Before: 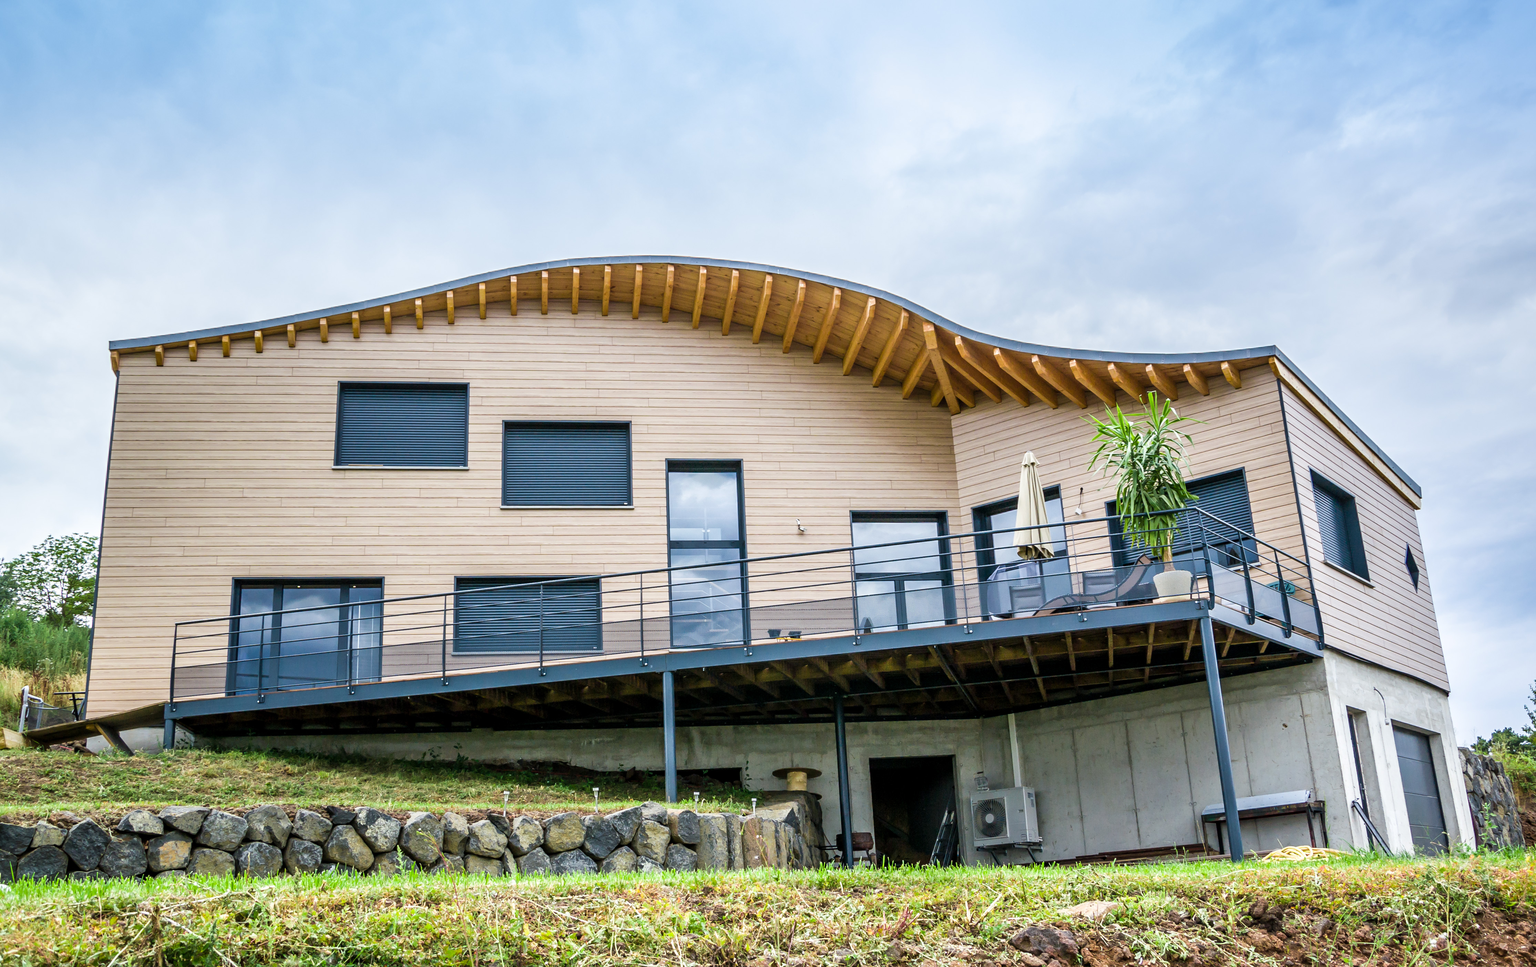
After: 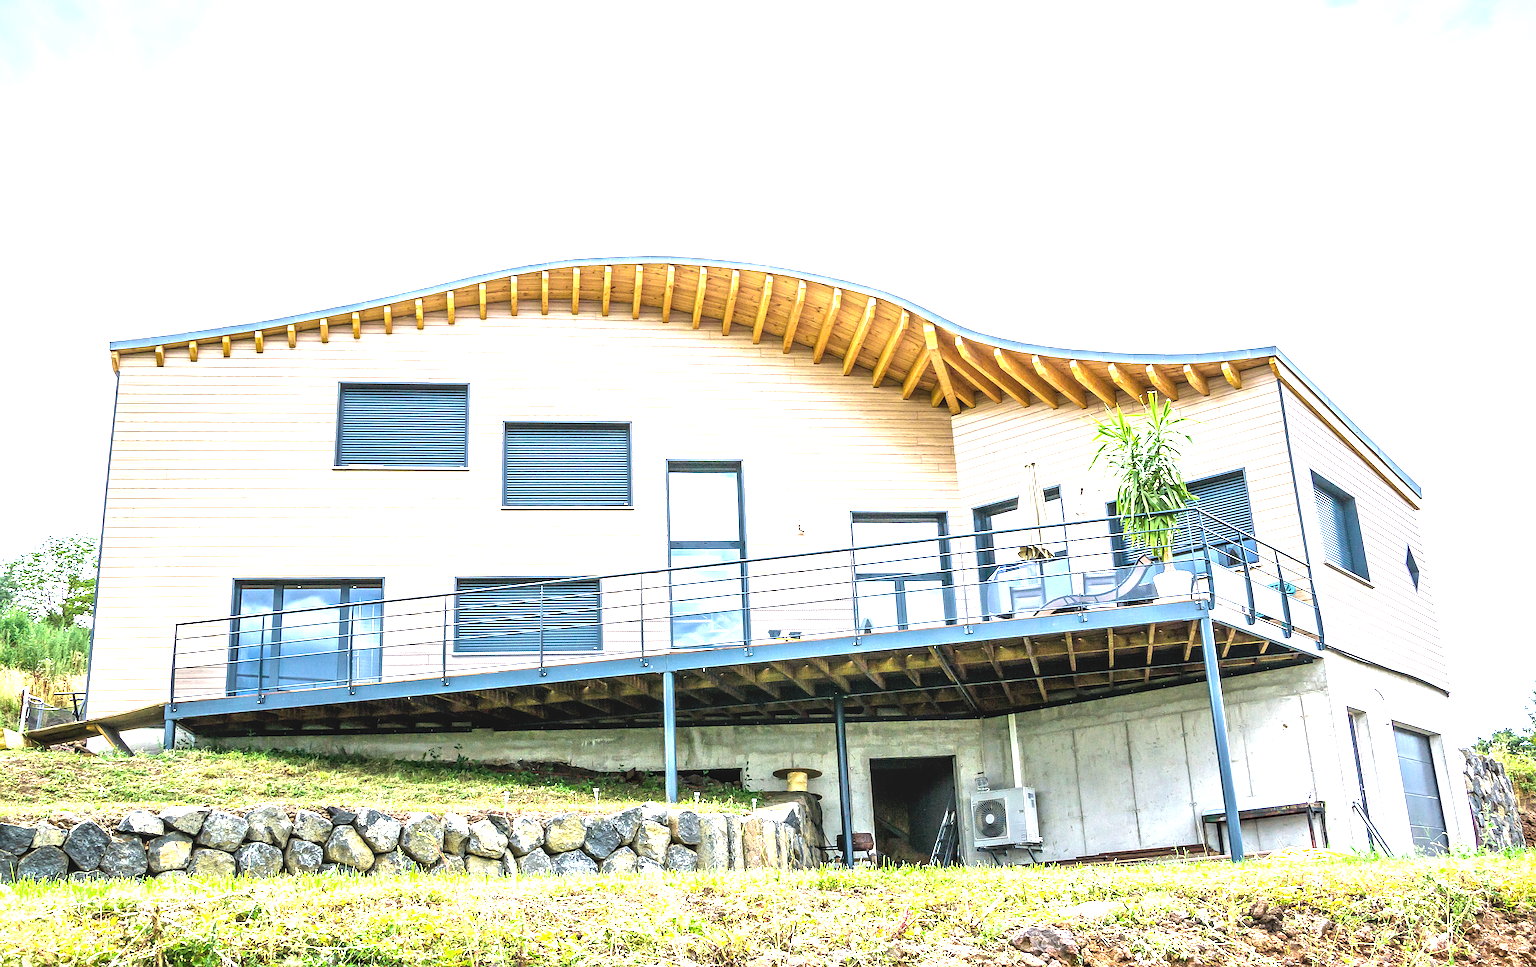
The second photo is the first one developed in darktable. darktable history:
sharpen: on, module defaults
local contrast: on, module defaults
exposure: black level correction 0, exposure 1.675 EV, compensate exposure bias true, compensate highlight preservation false
